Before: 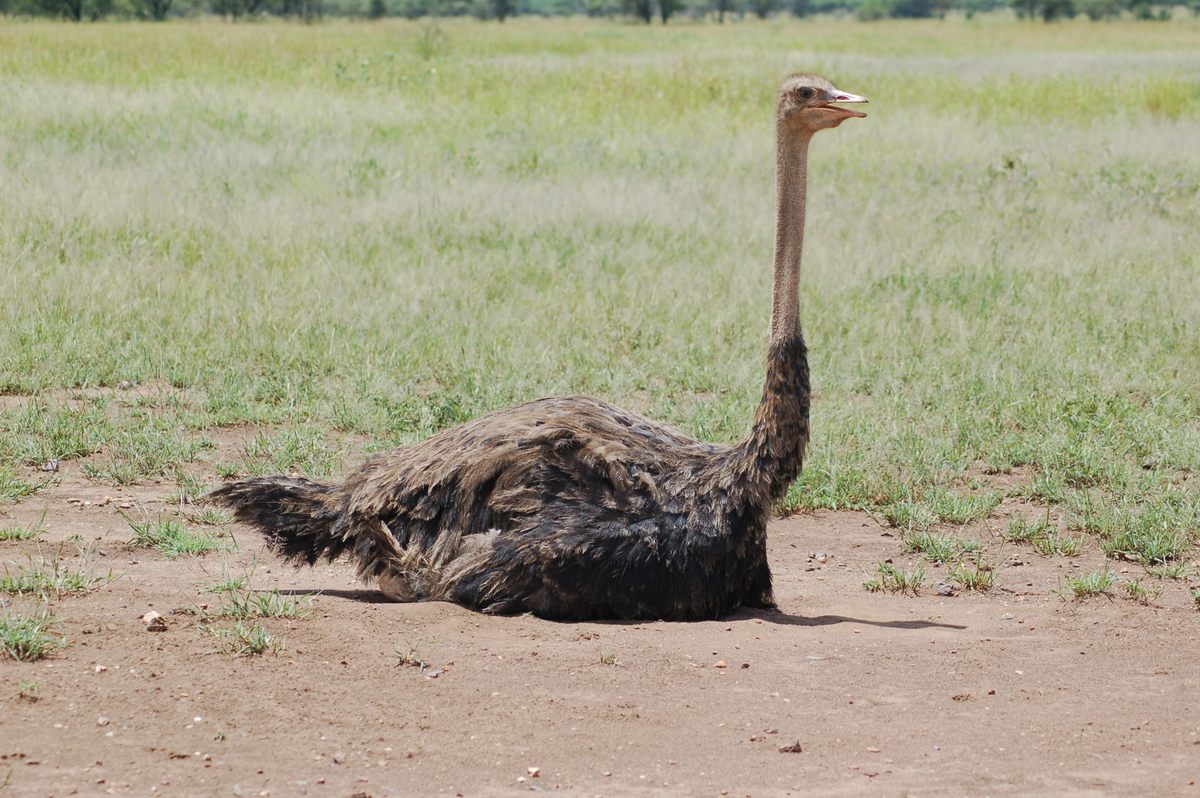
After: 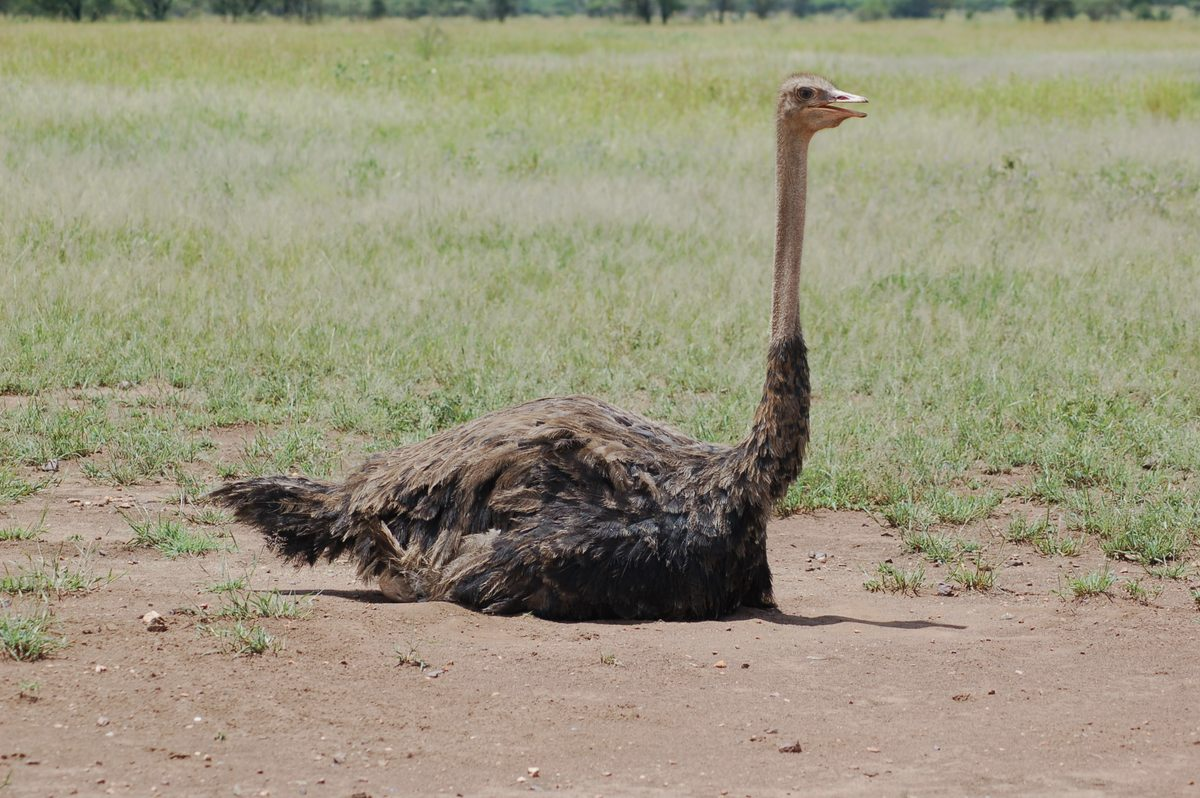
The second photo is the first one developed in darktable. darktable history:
exposure: exposure -0.206 EV, compensate highlight preservation false
